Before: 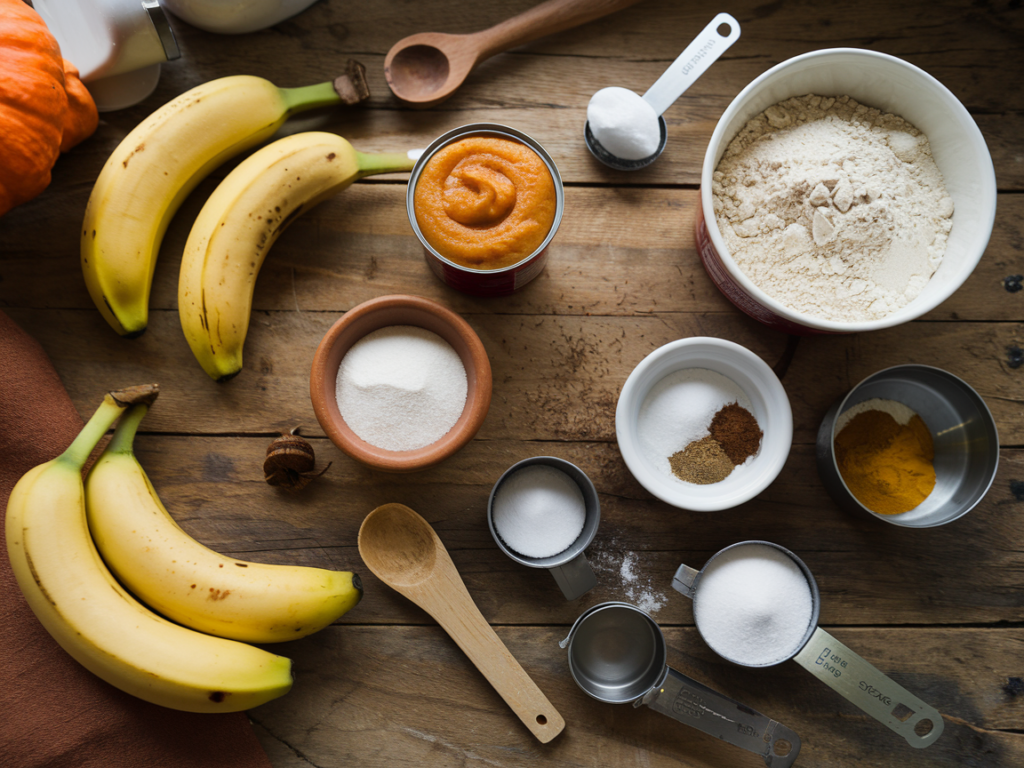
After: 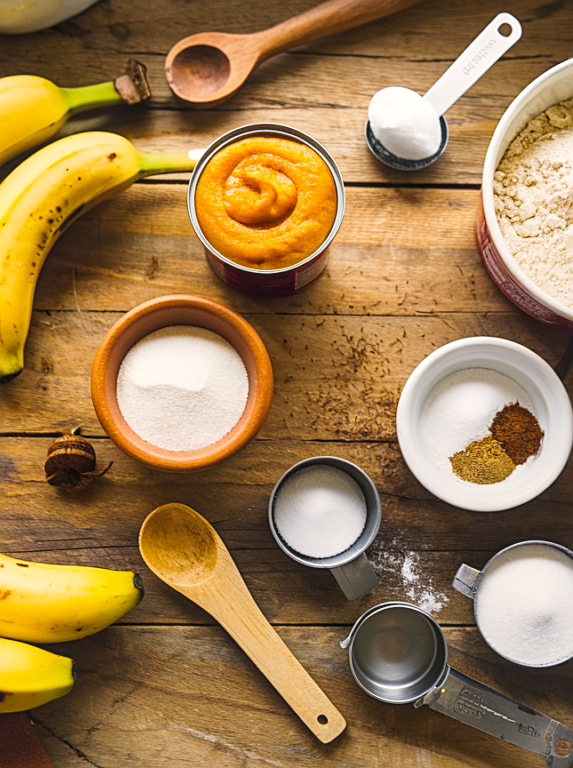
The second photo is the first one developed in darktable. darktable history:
crop: left 21.448%, right 22.587%
exposure: exposure 0.745 EV, compensate exposure bias true, compensate highlight preservation false
color balance rgb: highlights gain › chroma 2.923%, highlights gain › hue 62.22°, perceptual saturation grading › global saturation 29.949%, global vibrance 20%
sharpen: amount 0.5
local contrast: on, module defaults
contrast brightness saturation: contrast -0.132, brightness 0.044, saturation -0.138
tone curve: curves: ch0 [(0, 0) (0.087, 0.054) (0.281, 0.245) (0.506, 0.526) (0.8, 0.824) (0.994, 0.955)]; ch1 [(0, 0) (0.27, 0.195) (0.406, 0.435) (0.452, 0.474) (0.495, 0.5) (0.514, 0.508) (0.563, 0.584) (0.654, 0.689) (1, 1)]; ch2 [(0, 0) (0.269, 0.299) (0.459, 0.441) (0.498, 0.499) (0.523, 0.52) (0.551, 0.549) (0.633, 0.625) (0.659, 0.681) (0.718, 0.764) (1, 1)], preserve colors none
